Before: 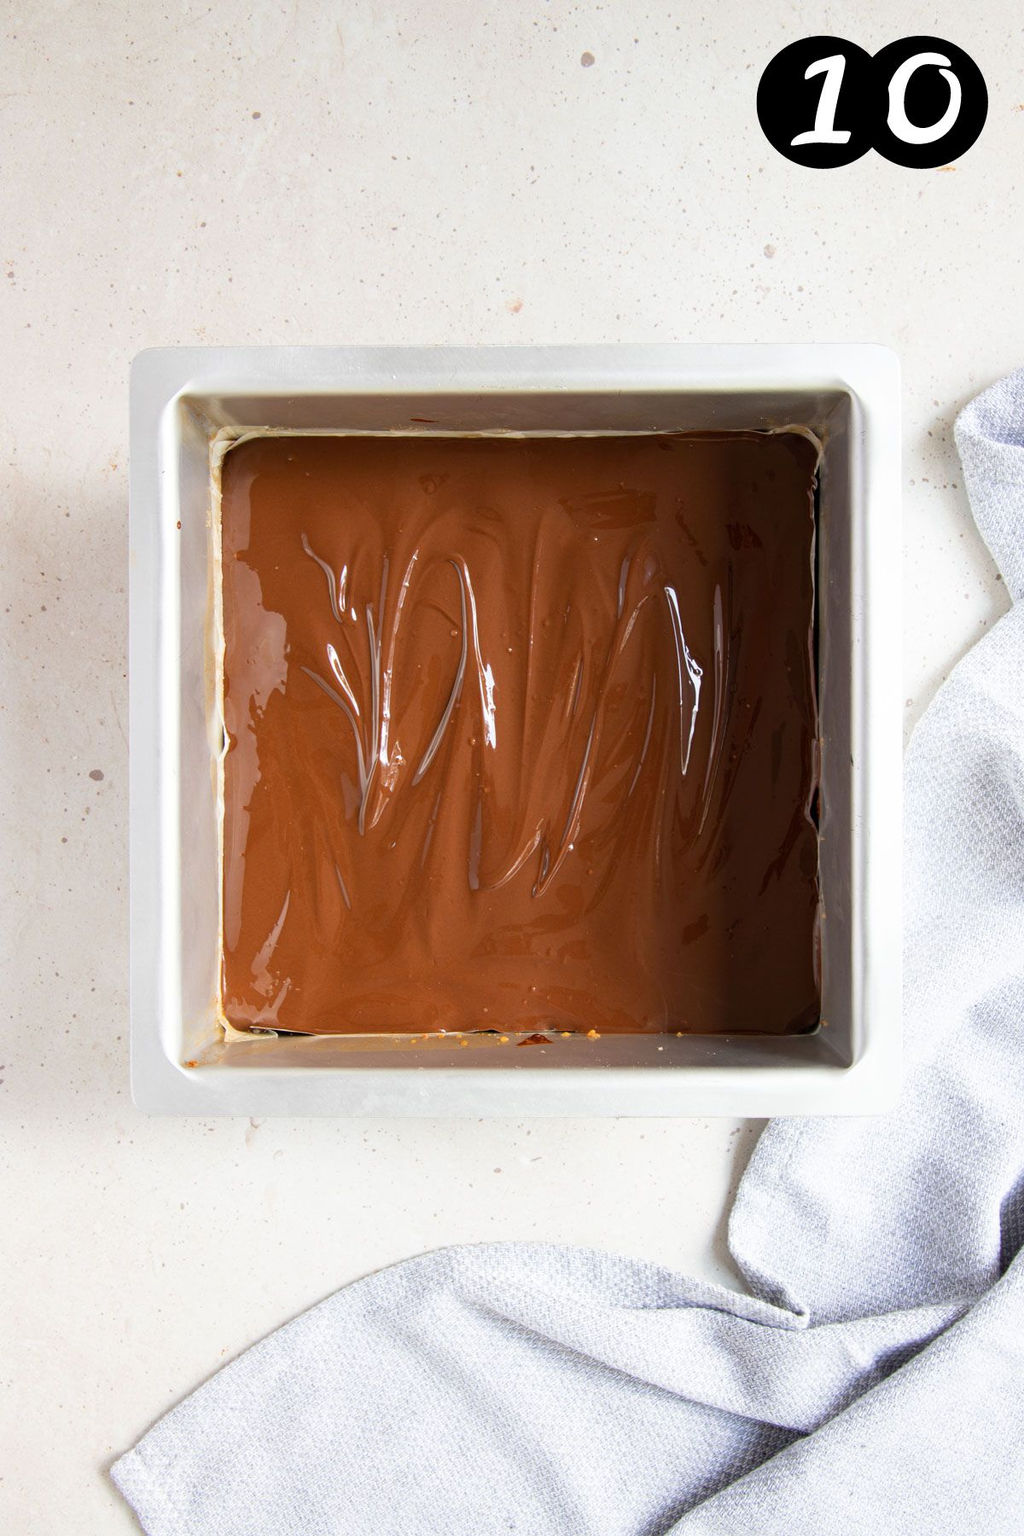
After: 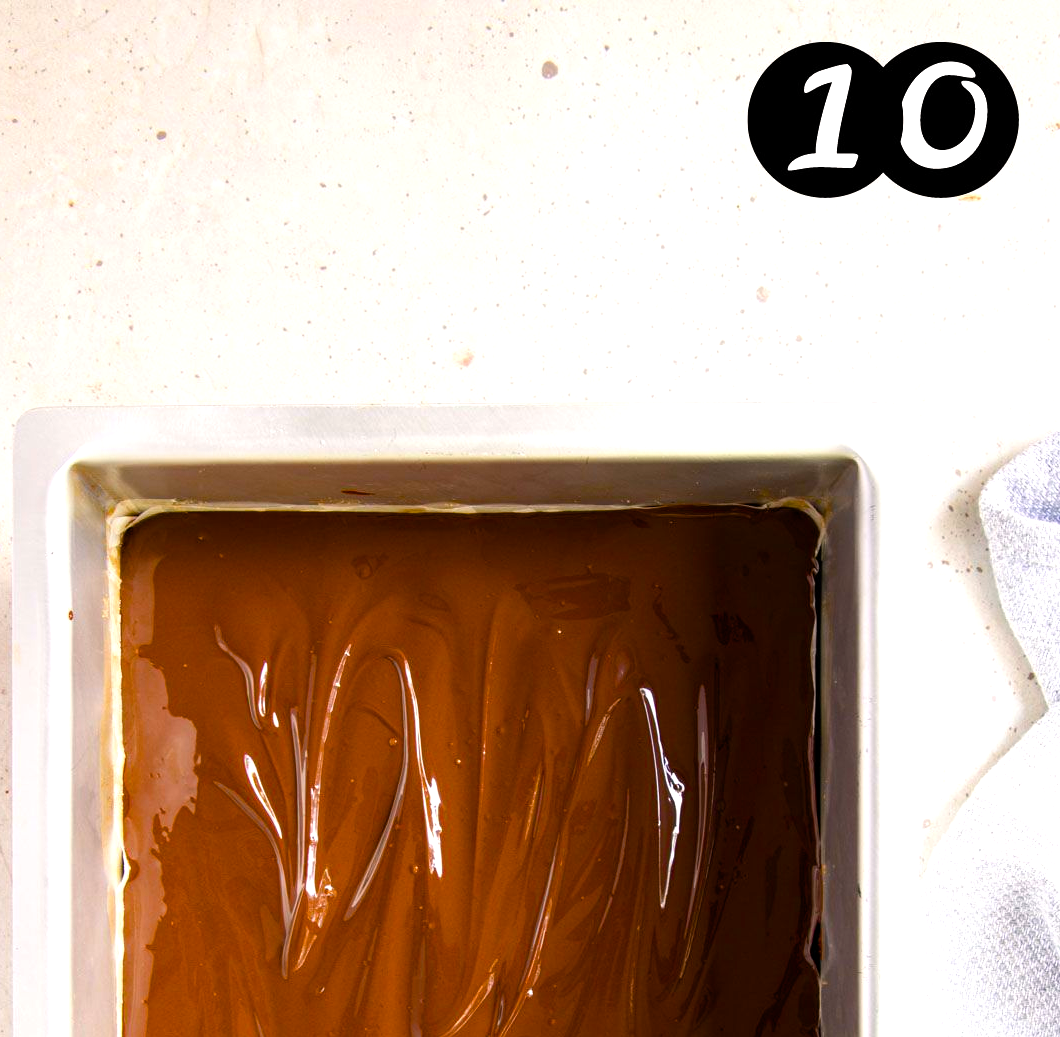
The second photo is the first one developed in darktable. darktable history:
crop and rotate: left 11.656%, bottom 42.385%
color balance rgb: highlights gain › luminance 7.609%, highlights gain › chroma 0.989%, highlights gain › hue 48.01°, perceptual saturation grading › global saturation 36.464%, perceptual saturation grading › shadows 36.076%, contrast 14.707%
